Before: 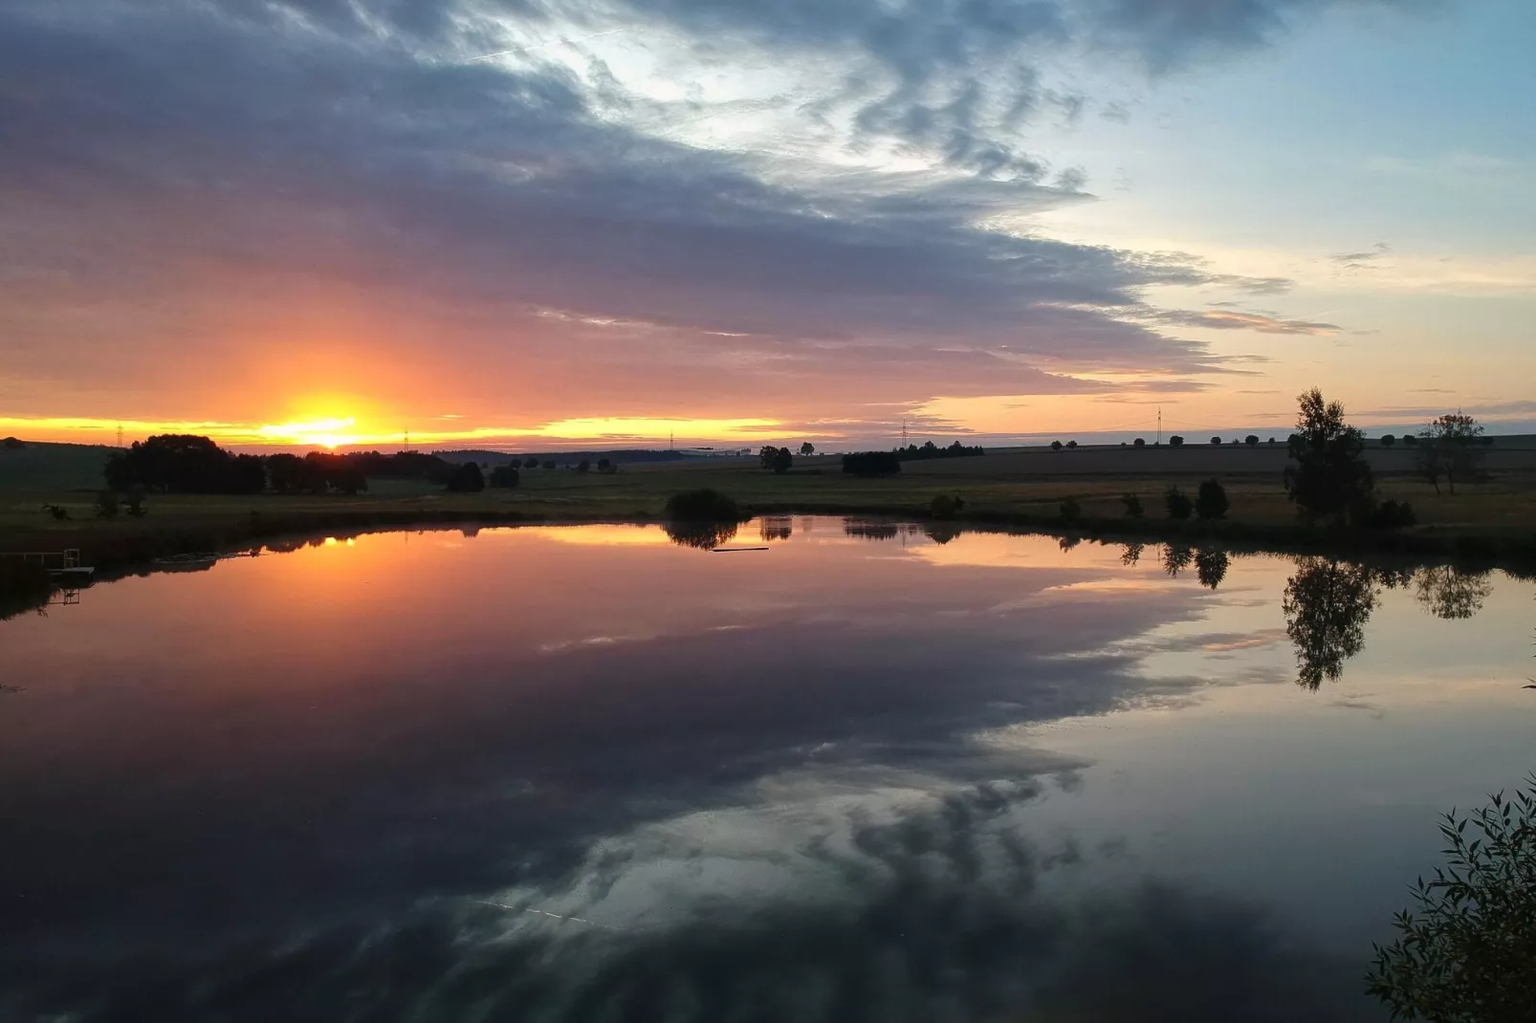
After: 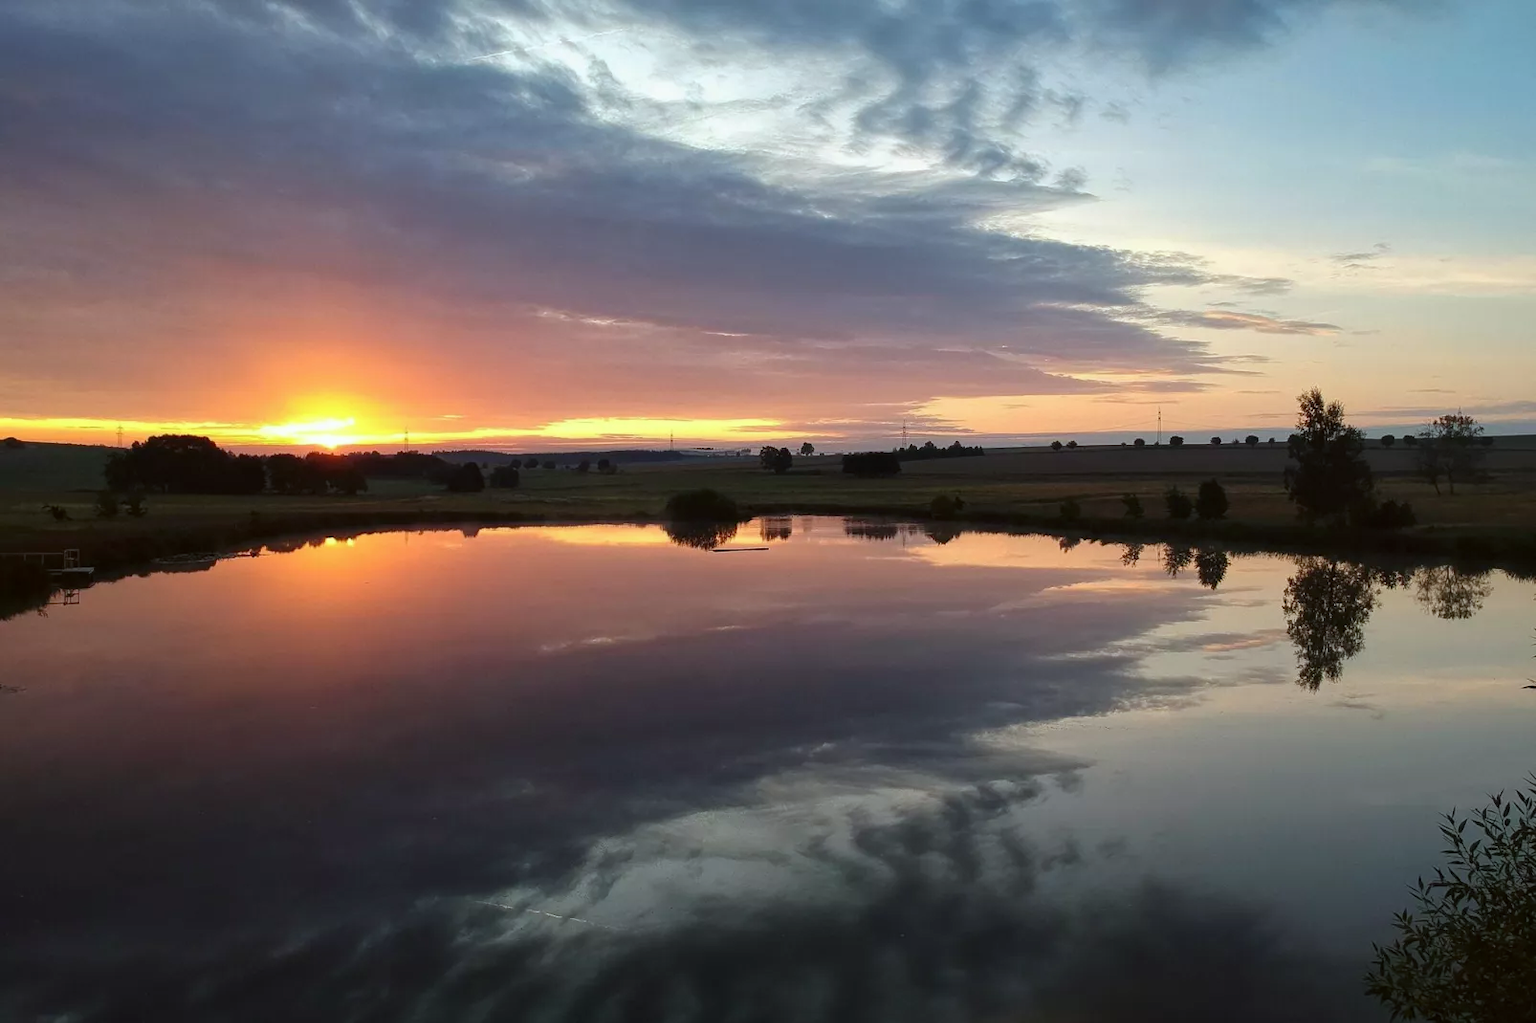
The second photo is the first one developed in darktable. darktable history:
color correction: highlights a* -2.99, highlights b* -2.4, shadows a* 1.97, shadows b* 2.76
